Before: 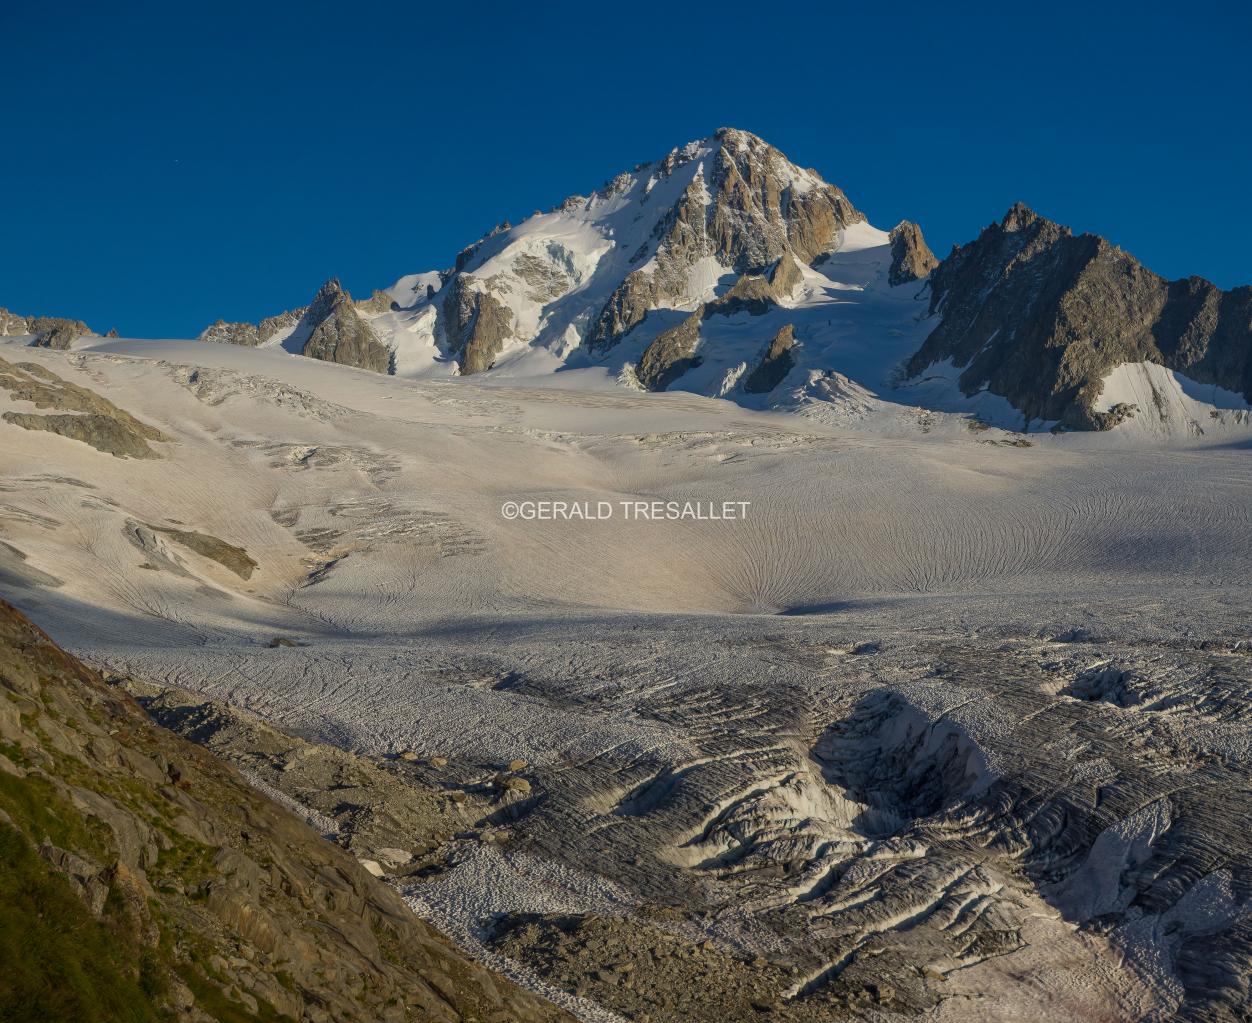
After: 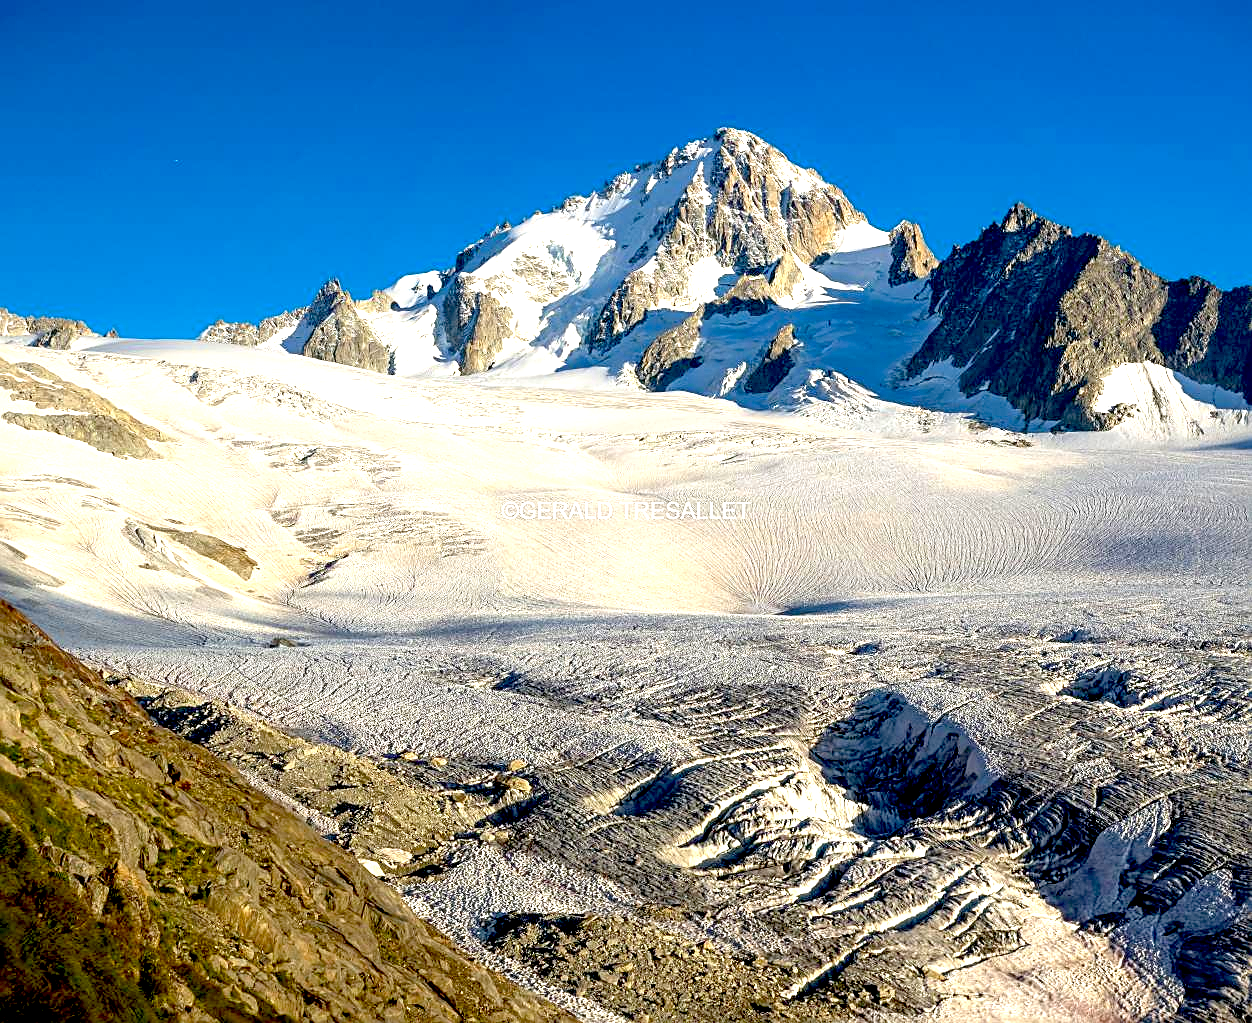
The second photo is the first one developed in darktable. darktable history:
exposure: black level correction 0.016, exposure 1.77 EV, compensate highlight preservation false
tone equalizer: mask exposure compensation -0.501 EV
sharpen: on, module defaults
